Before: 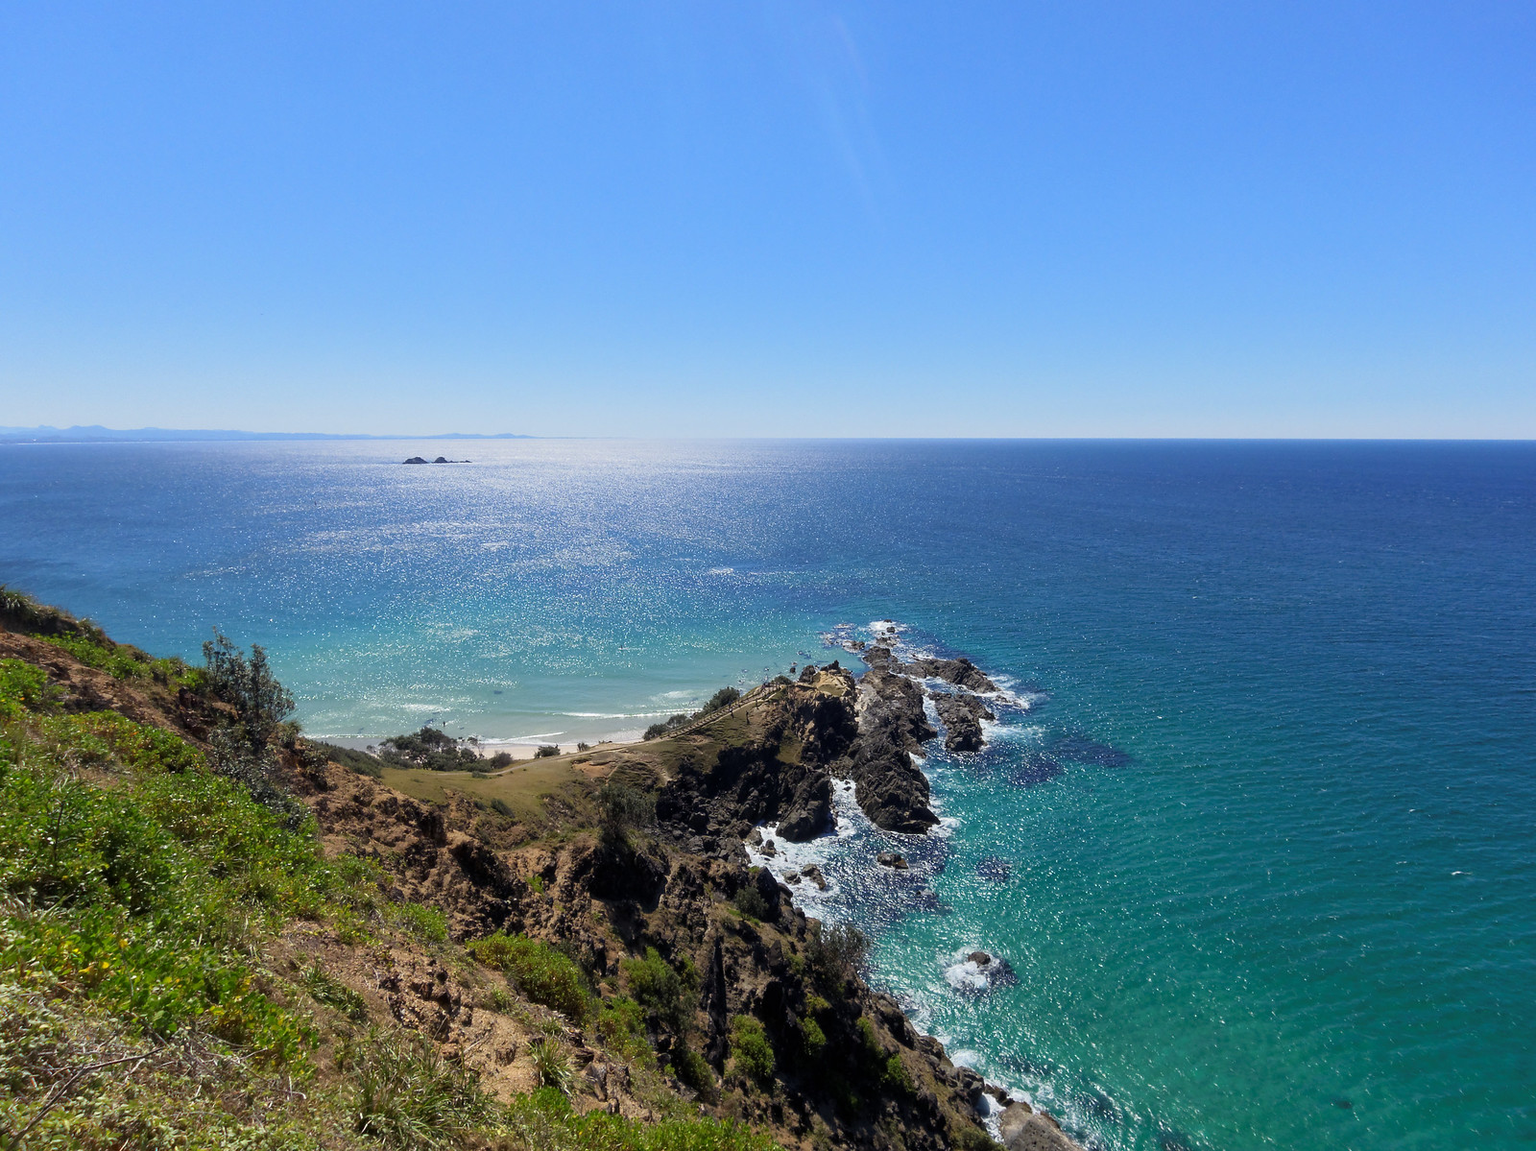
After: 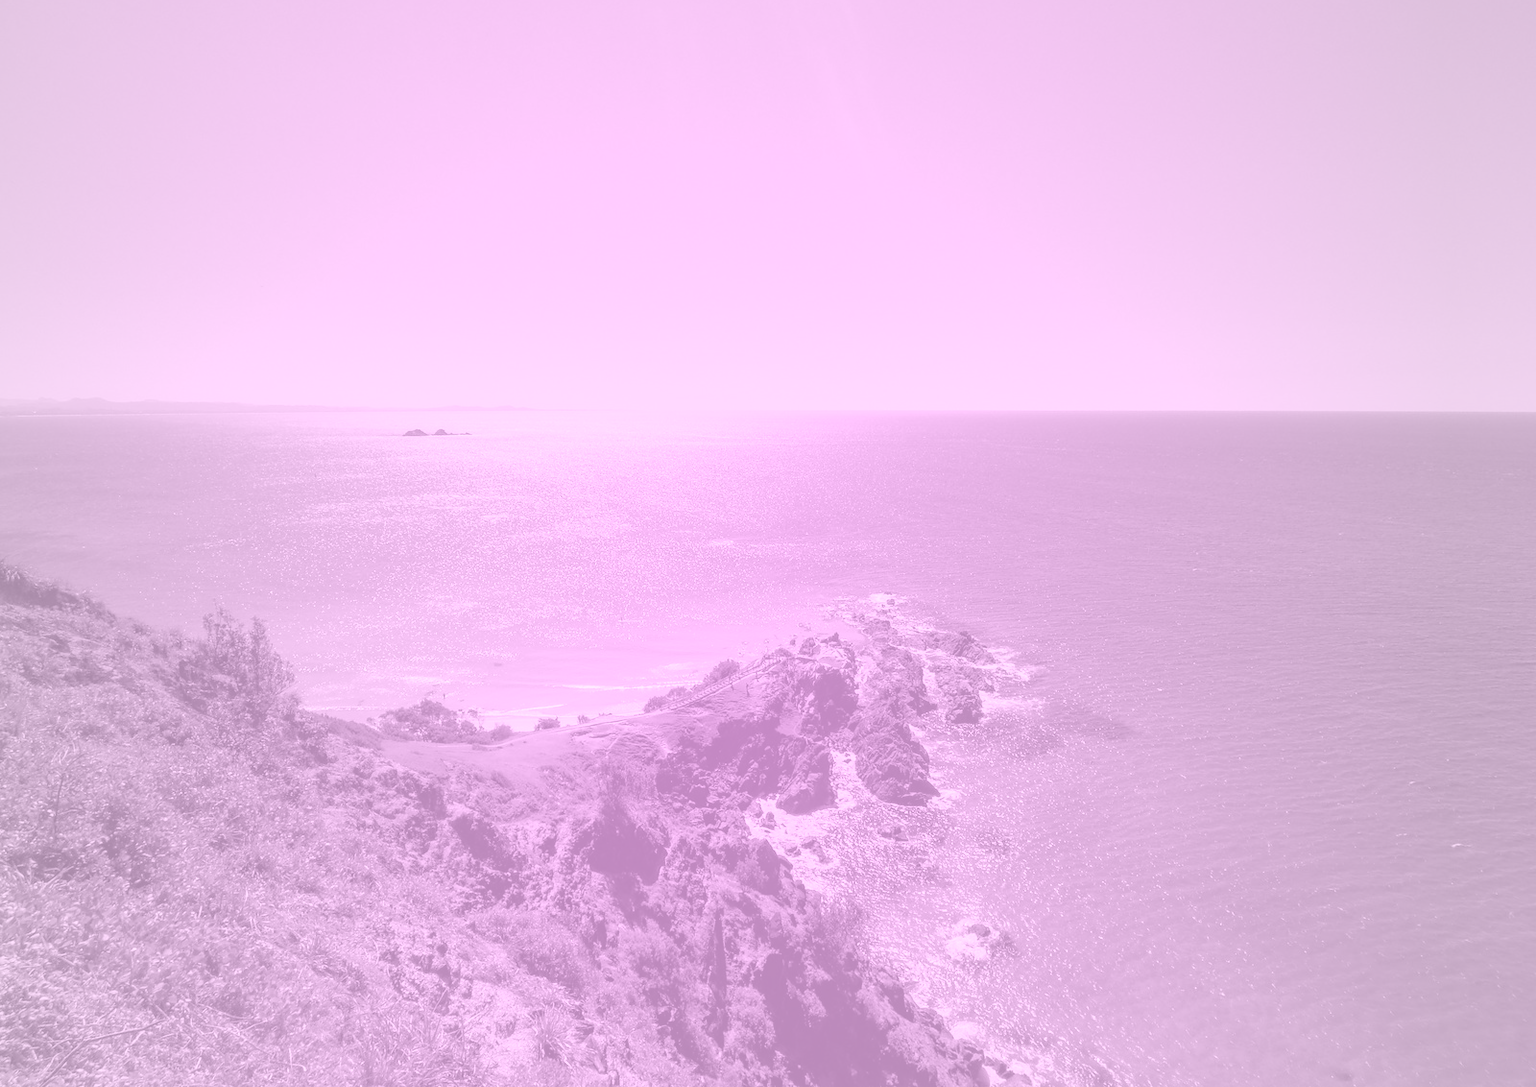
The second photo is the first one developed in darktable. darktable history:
exposure: black level correction 0.005, exposure 0.001 EV, compensate highlight preservation false
crop and rotate: top 2.479%, bottom 3.018%
local contrast: highlights 40%, shadows 60%, detail 136%, midtone range 0.514
vignetting: fall-off start 18.21%, fall-off radius 137.95%, brightness -0.207, center (-0.078, 0.066), width/height ratio 0.62, shape 0.59
colorize: hue 331.2°, saturation 69%, source mix 30.28%, lightness 69.02%, version 1
